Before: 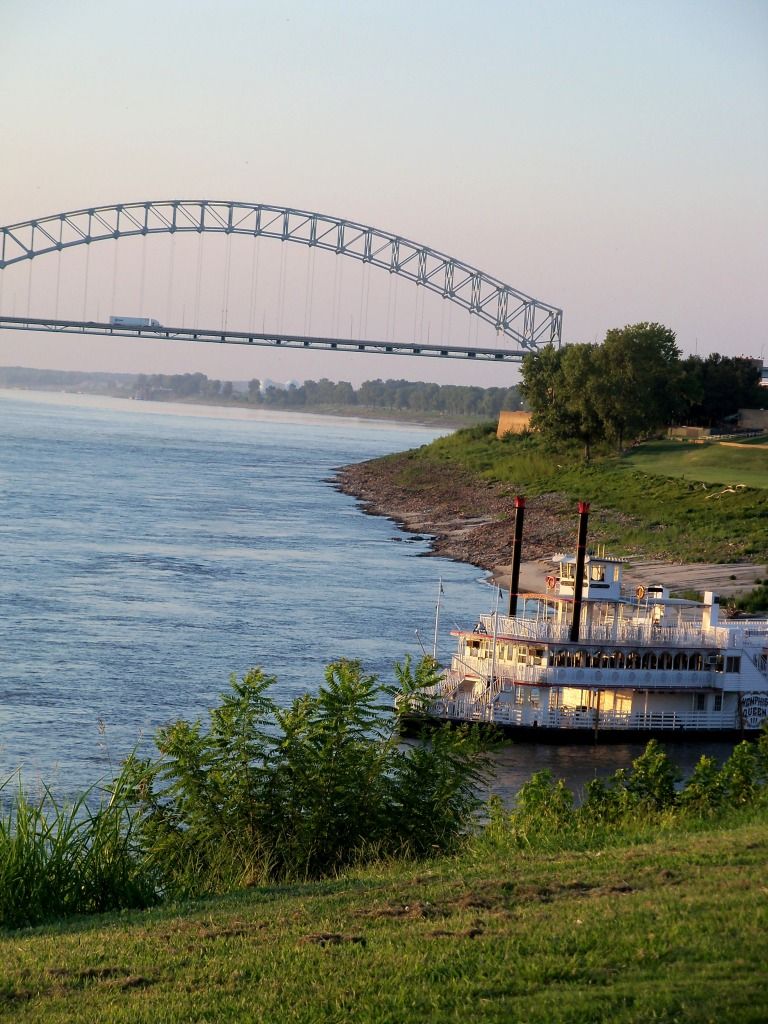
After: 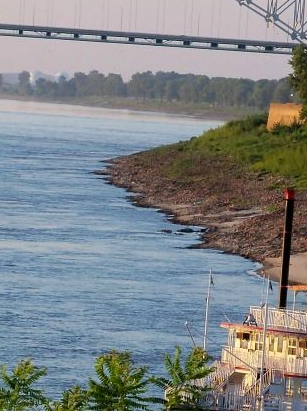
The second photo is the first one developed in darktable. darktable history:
crop: left 30.05%, top 30.094%, right 29.964%, bottom 29.757%
color balance rgb: power › hue 72.92°, perceptual saturation grading › global saturation 0.569%, global vibrance 20%
